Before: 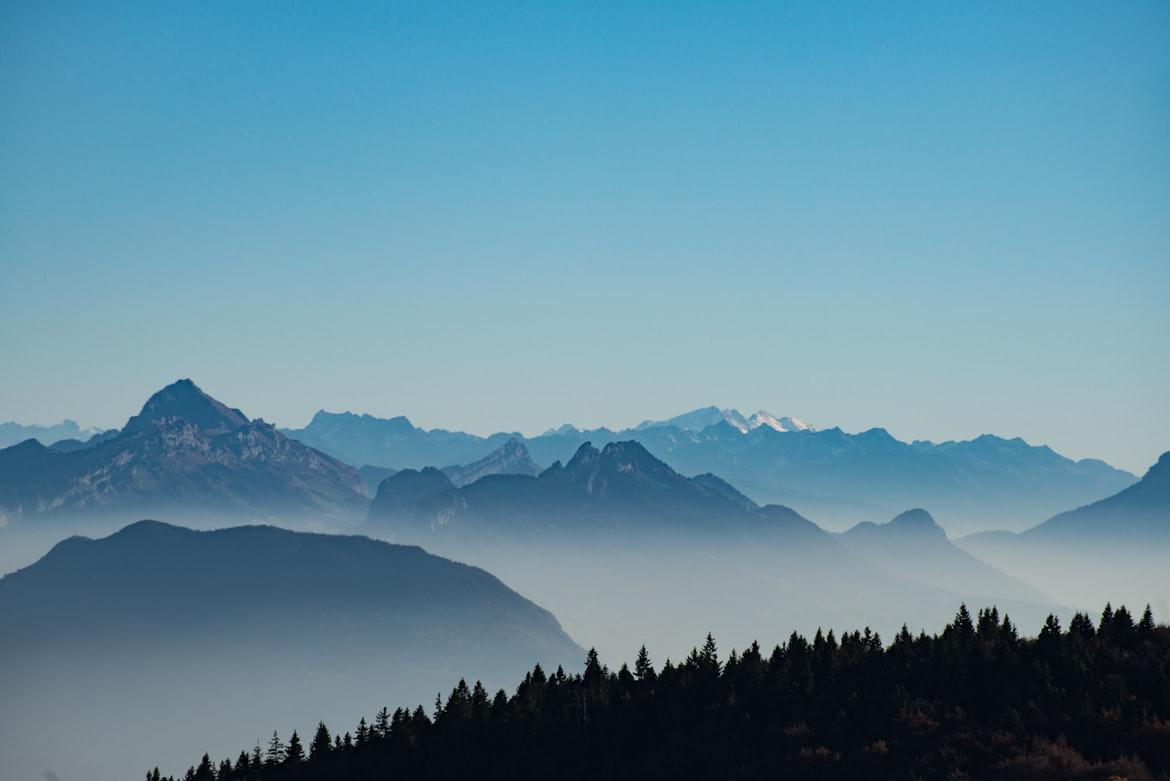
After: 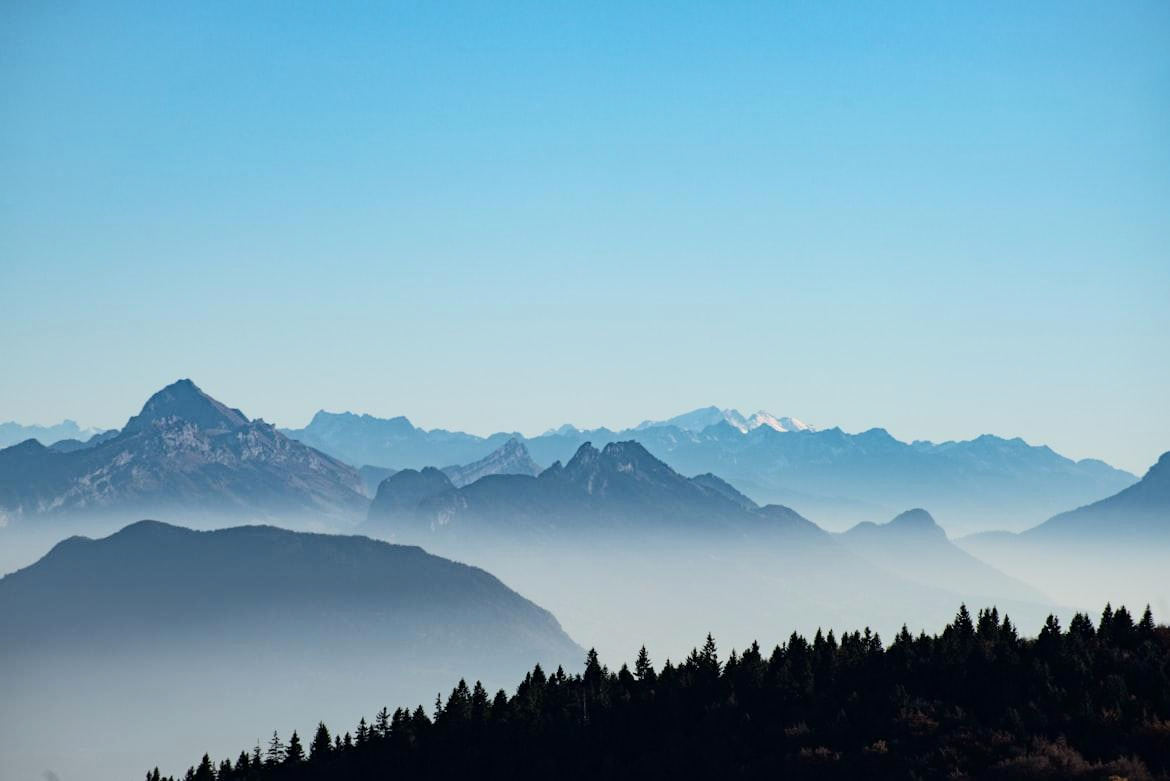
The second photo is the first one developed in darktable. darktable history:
tone curve: curves: ch0 [(0, 0) (0.004, 0.001) (0.133, 0.151) (0.325, 0.399) (0.475, 0.579) (0.832, 0.902) (1, 1)], color space Lab, independent channels, preserve colors none
